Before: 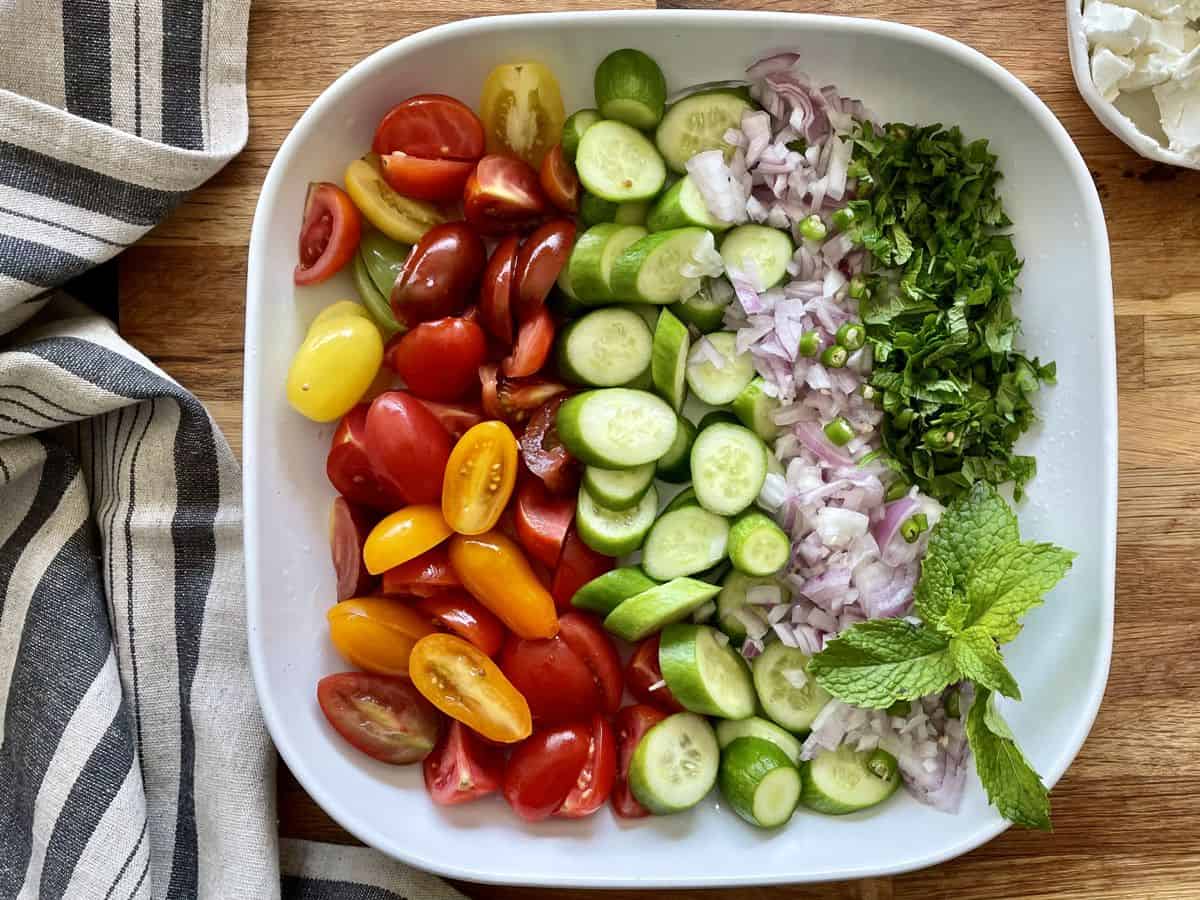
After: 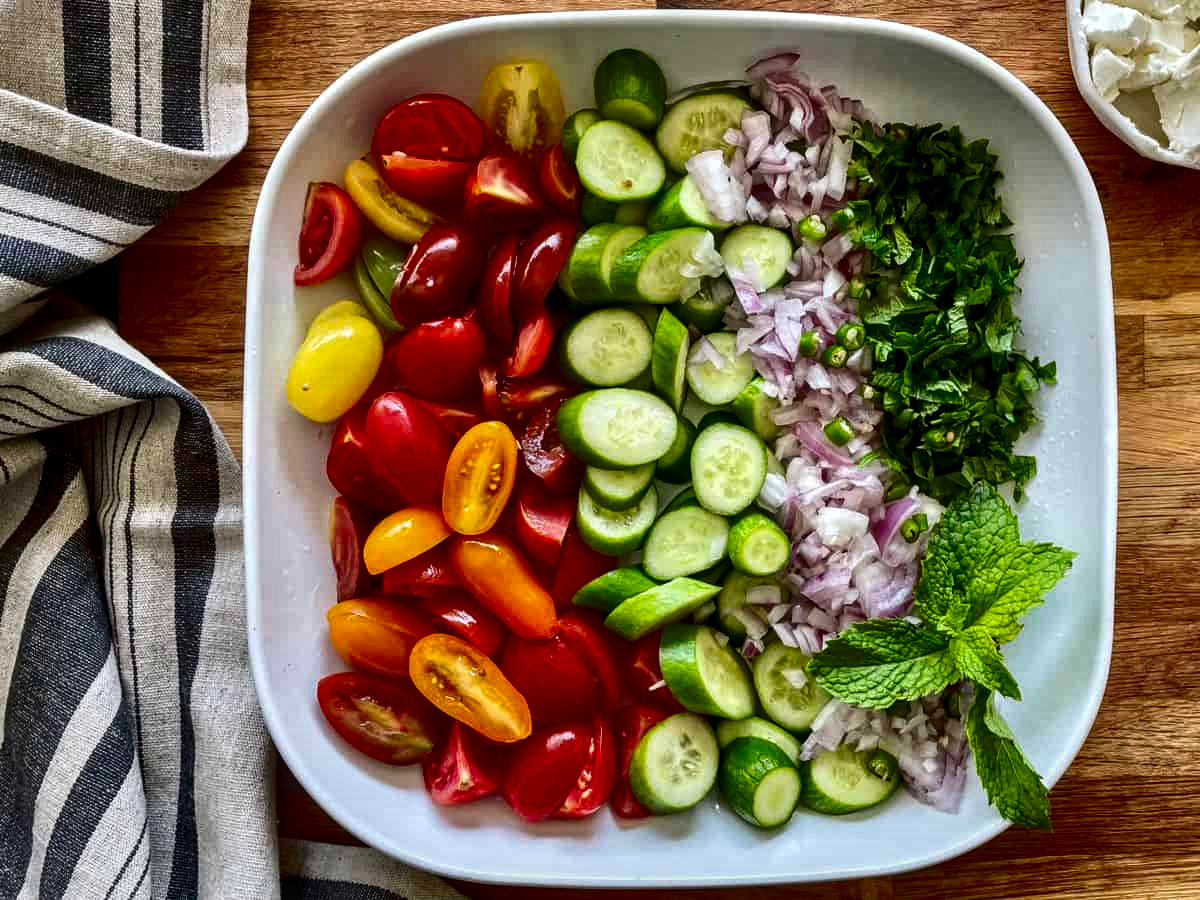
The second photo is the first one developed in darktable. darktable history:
contrast brightness saturation: contrast 0.131, brightness -0.24, saturation 0.149
local contrast: detail 130%
